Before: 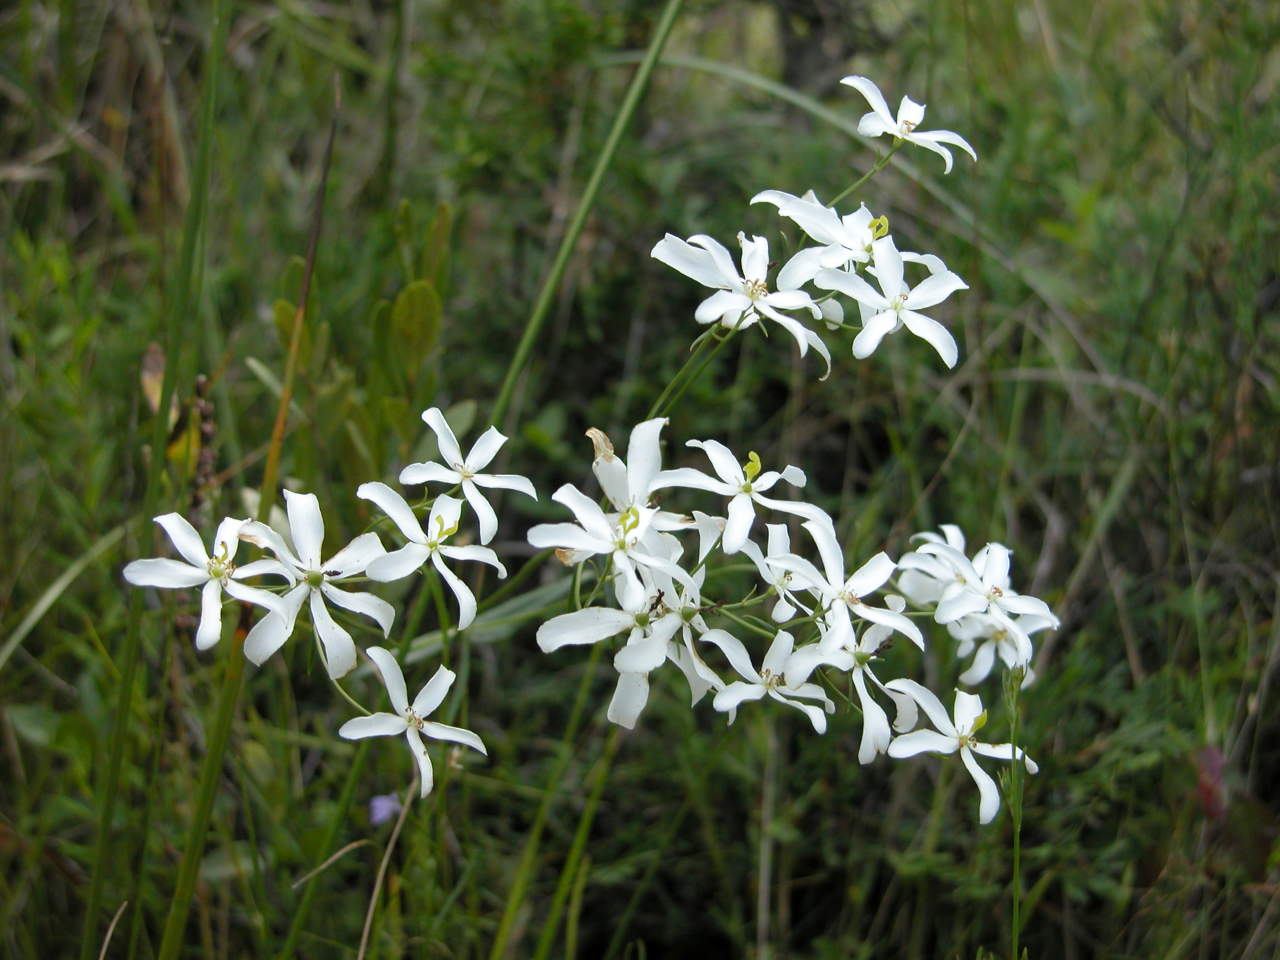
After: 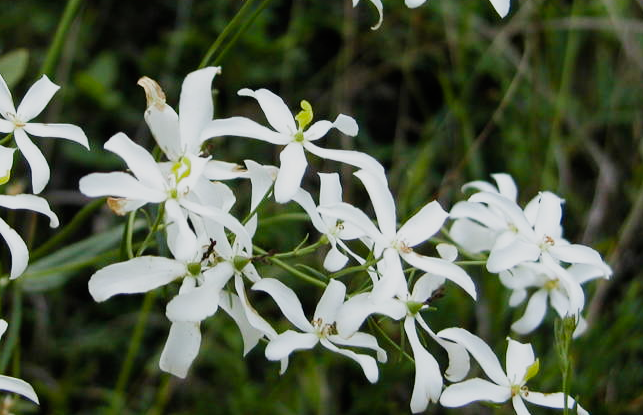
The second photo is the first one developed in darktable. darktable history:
sigmoid: on, module defaults
crop: left 35.03%, top 36.625%, right 14.663%, bottom 20.057%
